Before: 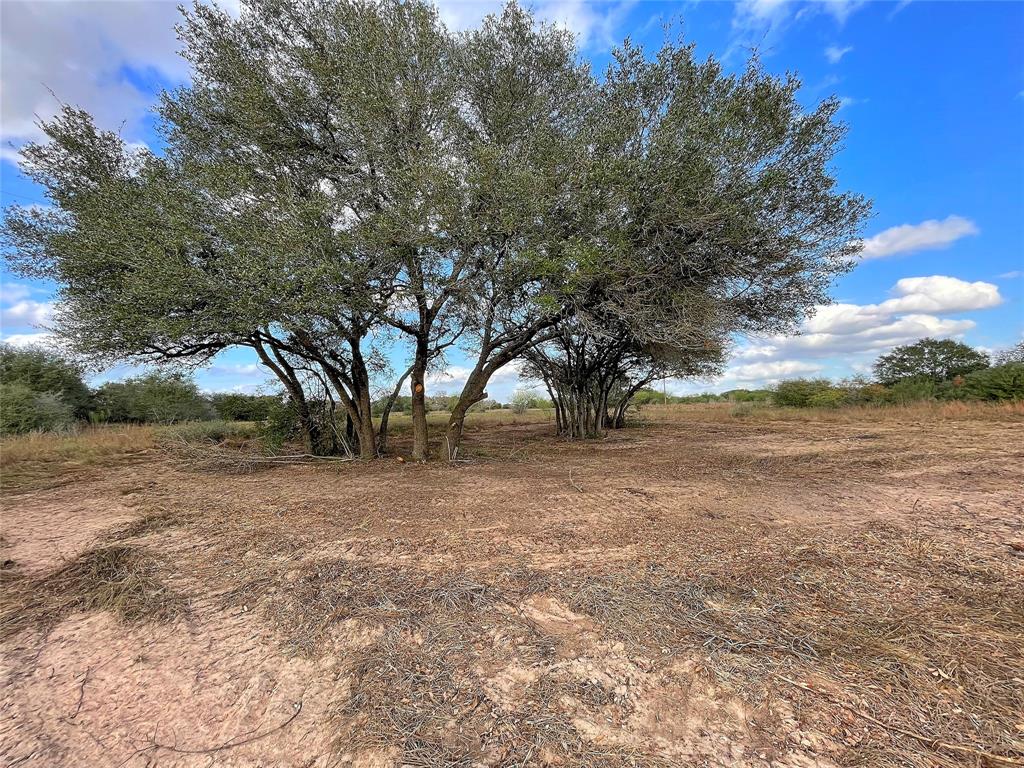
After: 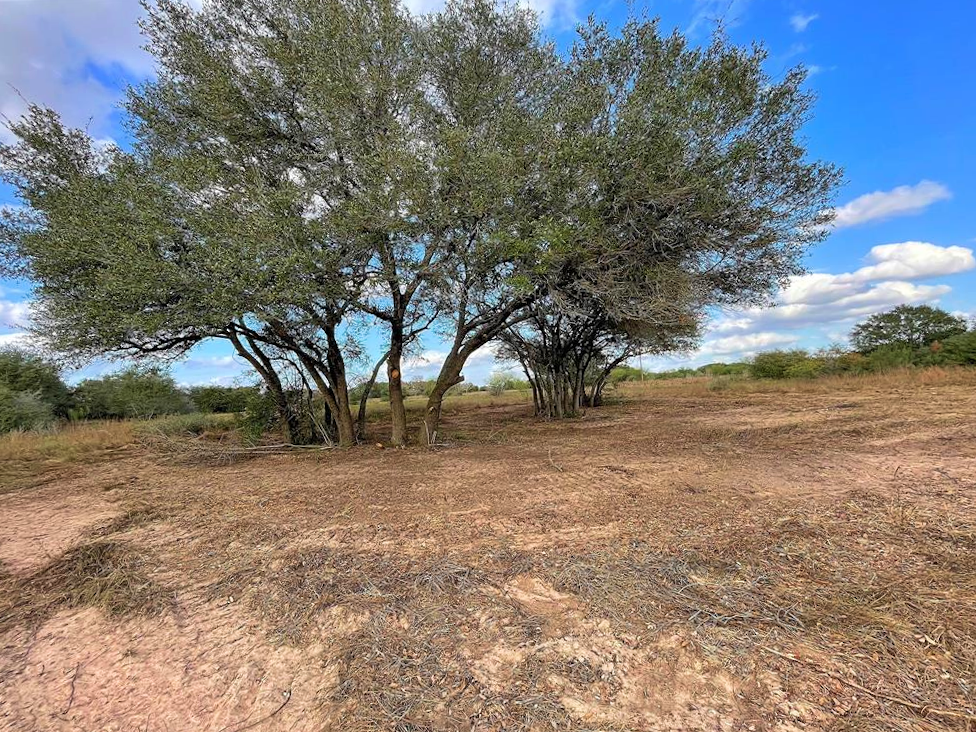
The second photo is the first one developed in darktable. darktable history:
velvia: on, module defaults
rotate and perspective: rotation -2.12°, lens shift (vertical) 0.009, lens shift (horizontal) -0.008, automatic cropping original format, crop left 0.036, crop right 0.964, crop top 0.05, crop bottom 0.959
